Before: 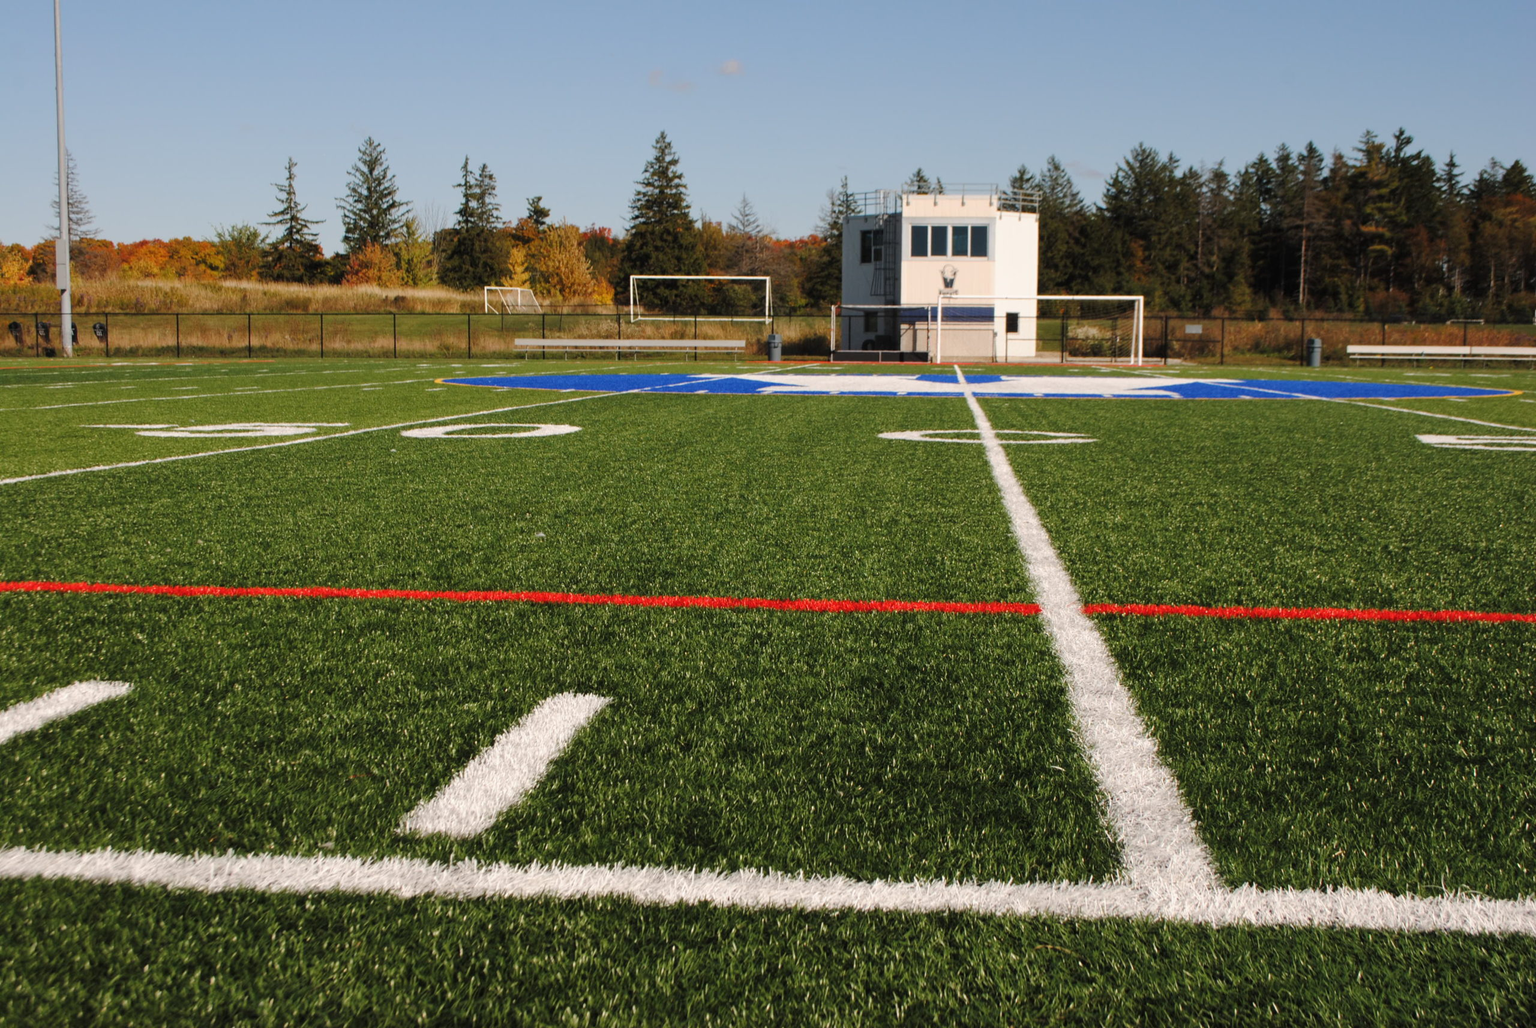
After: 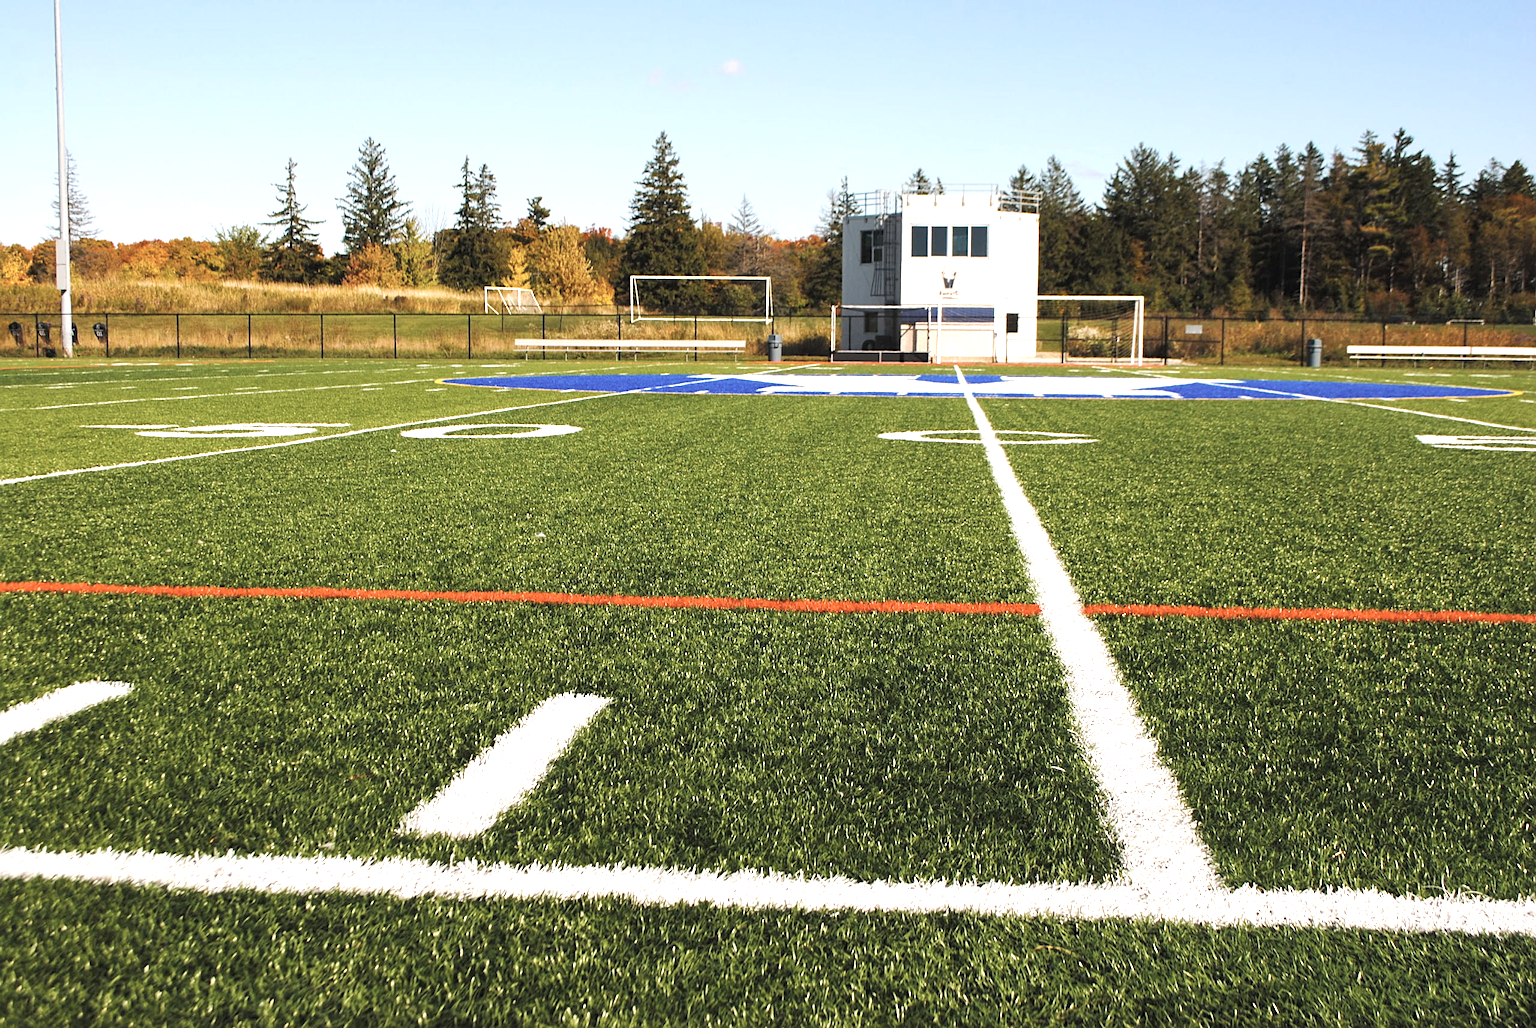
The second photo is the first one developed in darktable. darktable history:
color correction: saturation 0.57
sharpen: on, module defaults
color balance rgb: linear chroma grading › global chroma 15%, perceptual saturation grading › global saturation 30%
exposure: exposure 1.137 EV, compensate highlight preservation false
